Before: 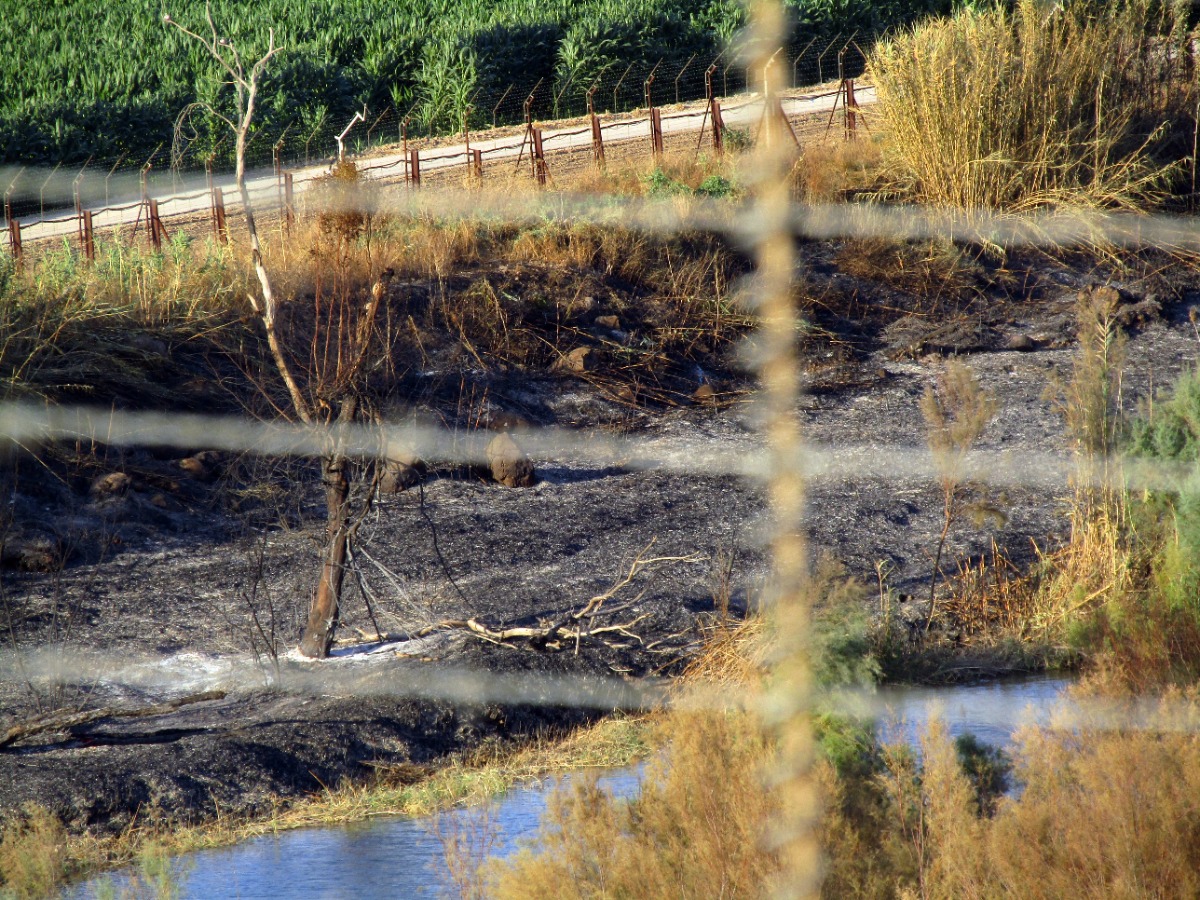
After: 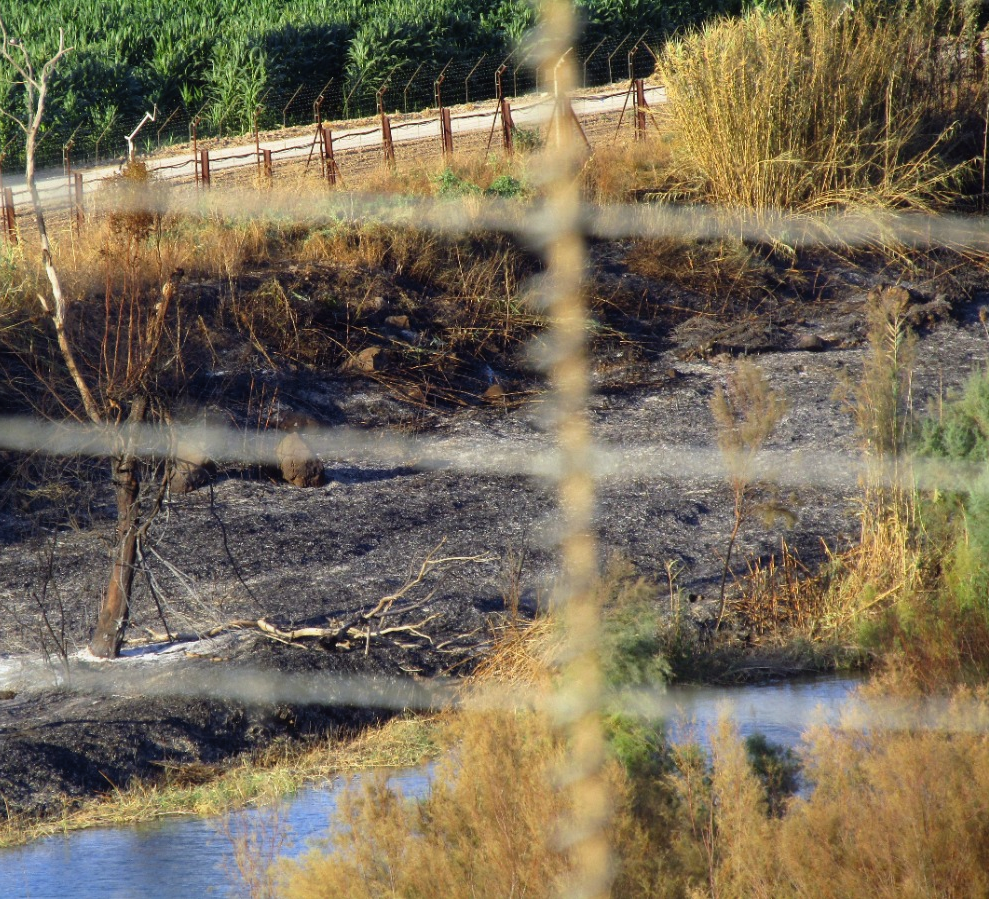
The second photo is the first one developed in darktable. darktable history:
contrast equalizer: octaves 7, y [[0.6 ×6], [0.55 ×6], [0 ×6], [0 ×6], [0 ×6]], mix -0.2
crop: left 17.582%, bottom 0.031%
tone equalizer: on, module defaults
